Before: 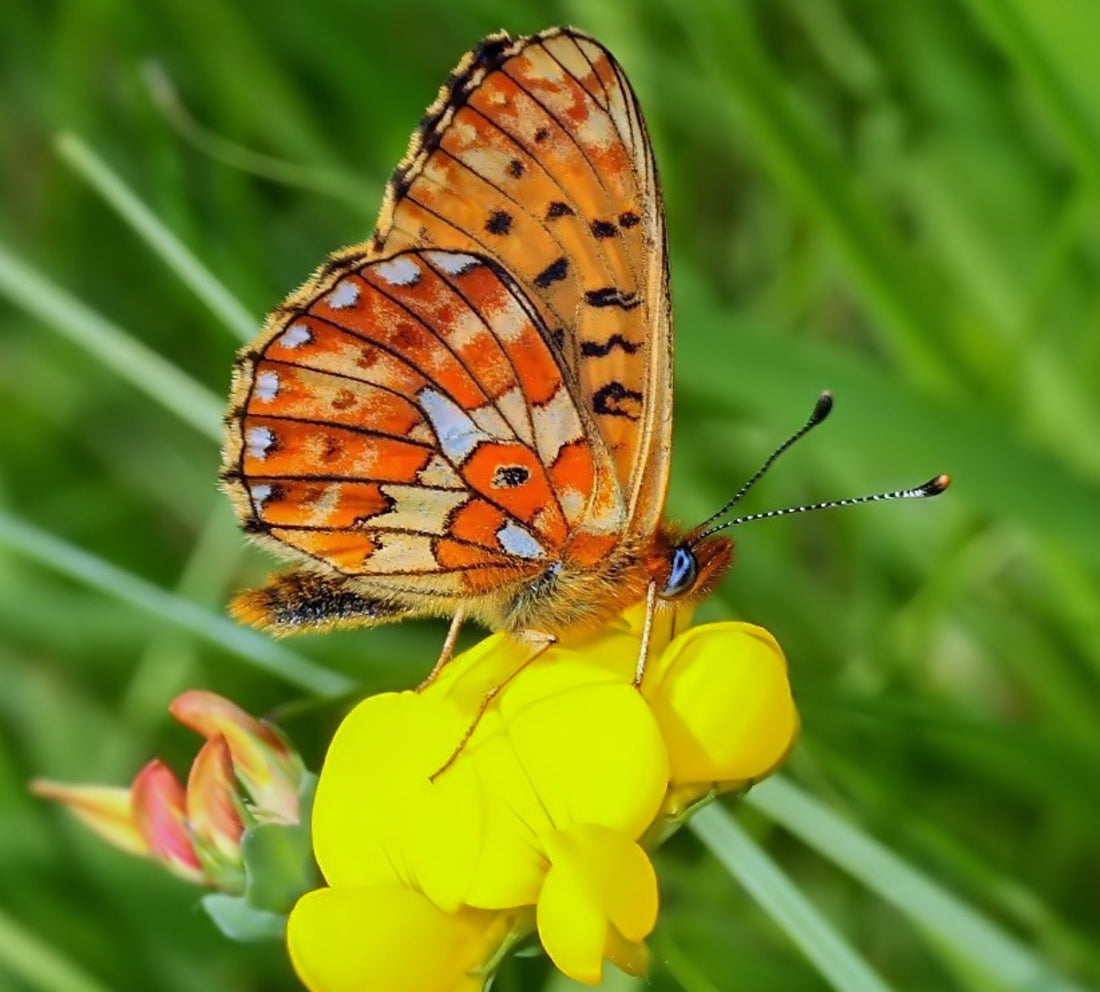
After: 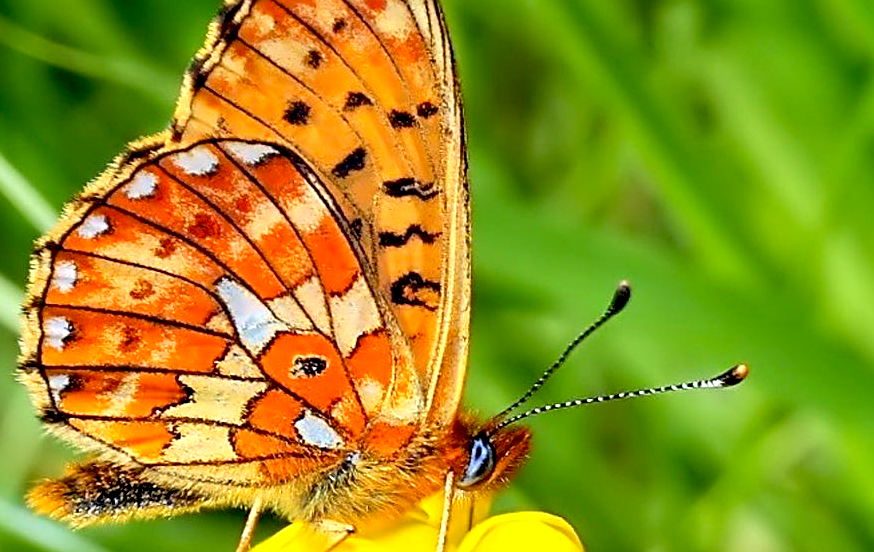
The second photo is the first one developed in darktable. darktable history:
white balance: red 1.029, blue 0.92
sharpen: on, module defaults
crop: left 18.38%, top 11.092%, right 2.134%, bottom 33.217%
exposure: black level correction 0.012, exposure 0.7 EV, compensate exposure bias true, compensate highlight preservation false
